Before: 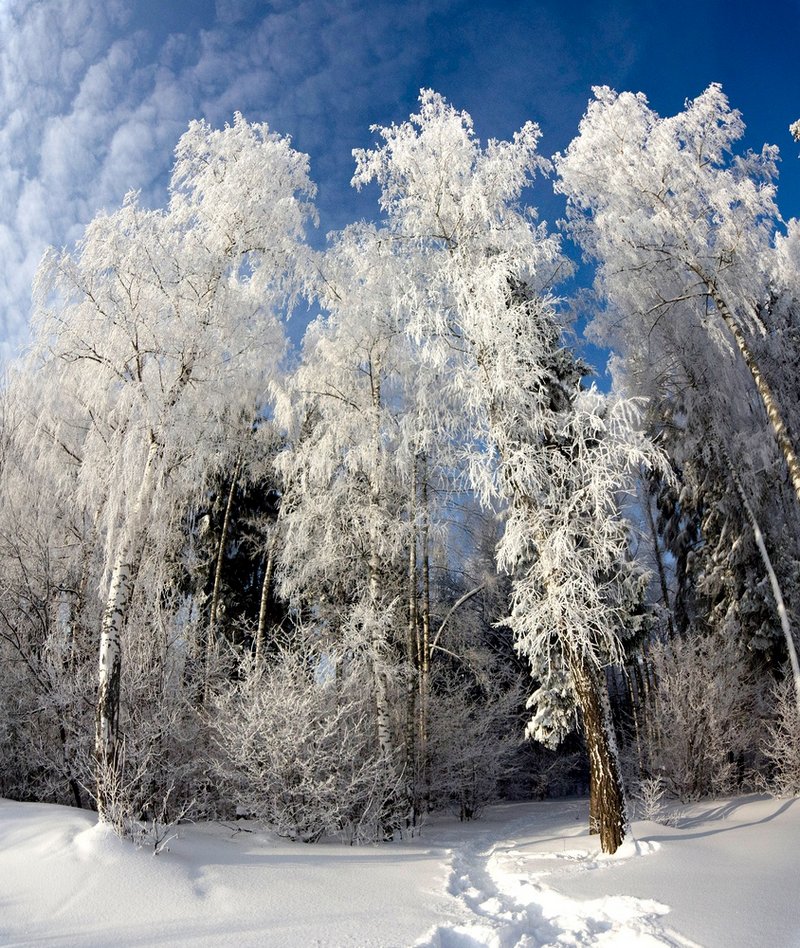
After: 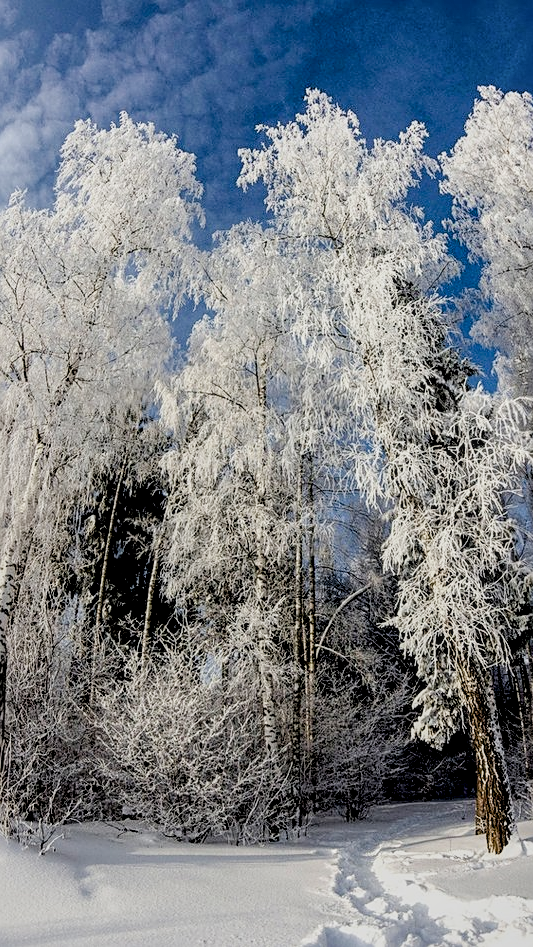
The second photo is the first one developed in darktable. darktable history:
crop and rotate: left 14.355%, right 18.966%
shadows and highlights: shadows 37.56, highlights -28.2, highlights color adjustment 78.24%, soften with gaussian
tone equalizer: edges refinement/feathering 500, mask exposure compensation -1.57 EV, preserve details no
exposure: black level correction 0.01, exposure 0.015 EV, compensate highlight preservation false
sharpen: on, module defaults
filmic rgb: black relative exposure -7.65 EV, white relative exposure 4.56 EV, hardness 3.61
local contrast: highlights 62%, detail 143%, midtone range 0.428
